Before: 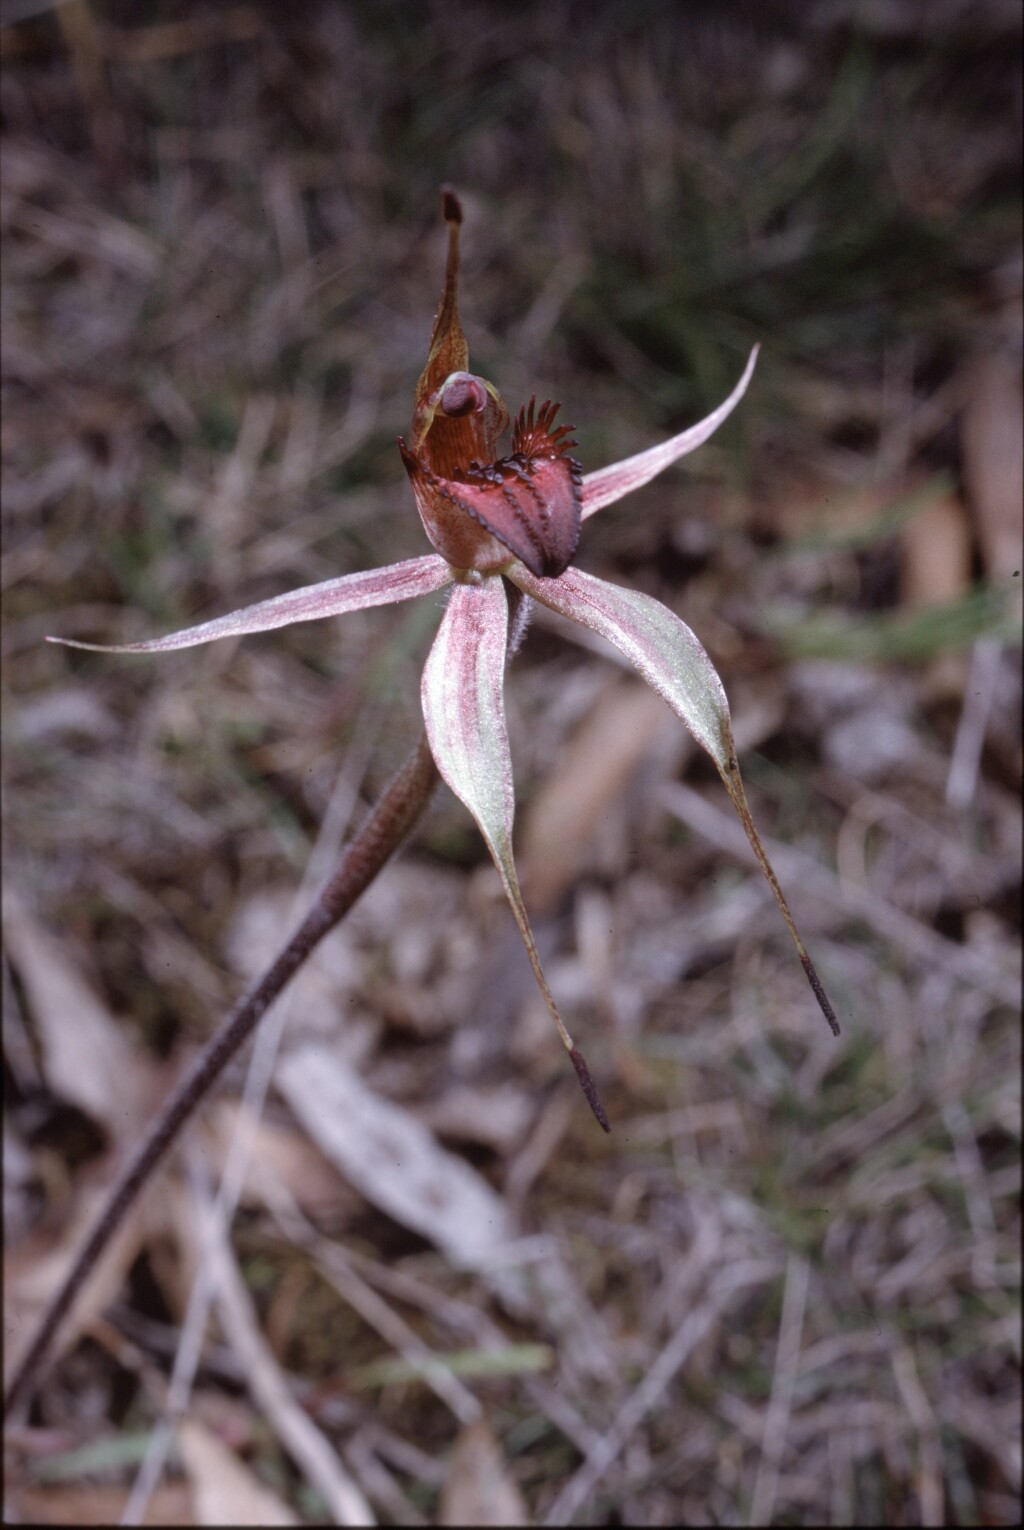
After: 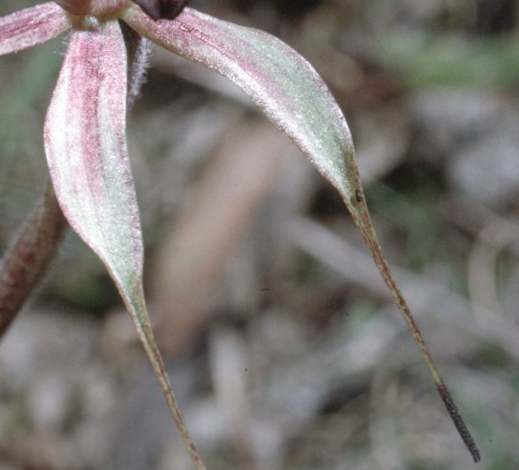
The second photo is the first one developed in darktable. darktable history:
crop: left 36.607%, top 34.735%, right 13.146%, bottom 30.611%
rotate and perspective: rotation -3°, crop left 0.031, crop right 0.968, crop top 0.07, crop bottom 0.93
color contrast: blue-yellow contrast 0.7
